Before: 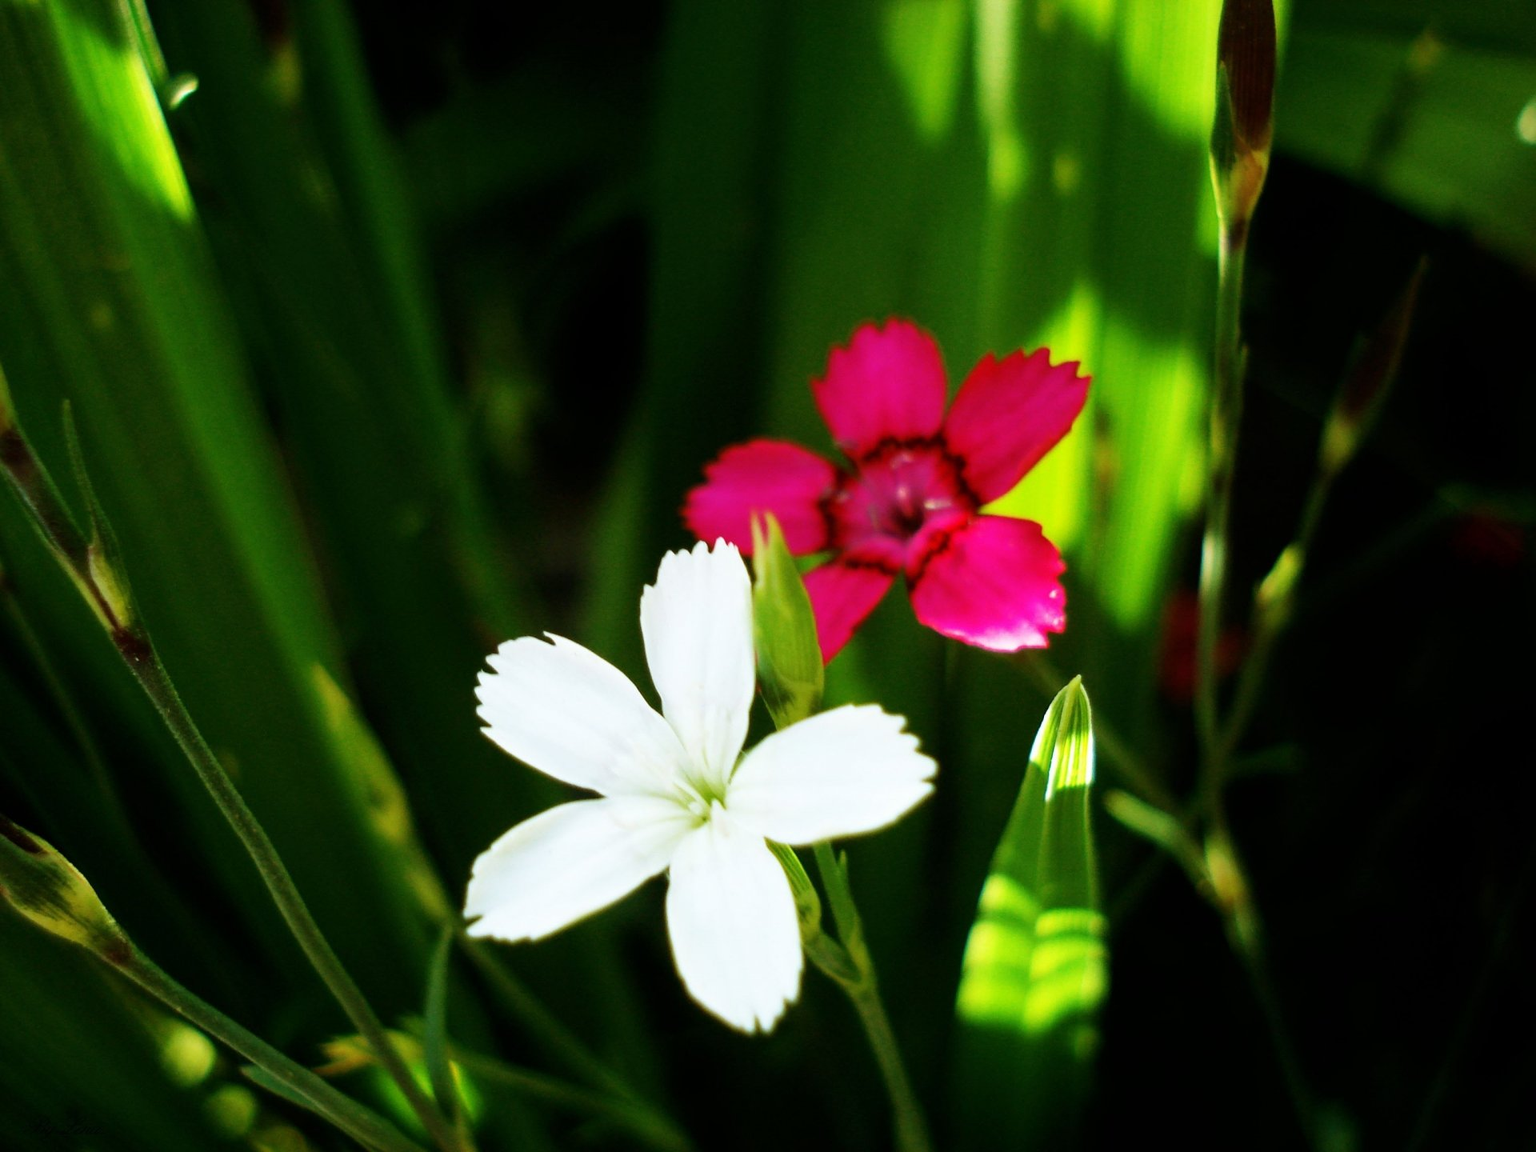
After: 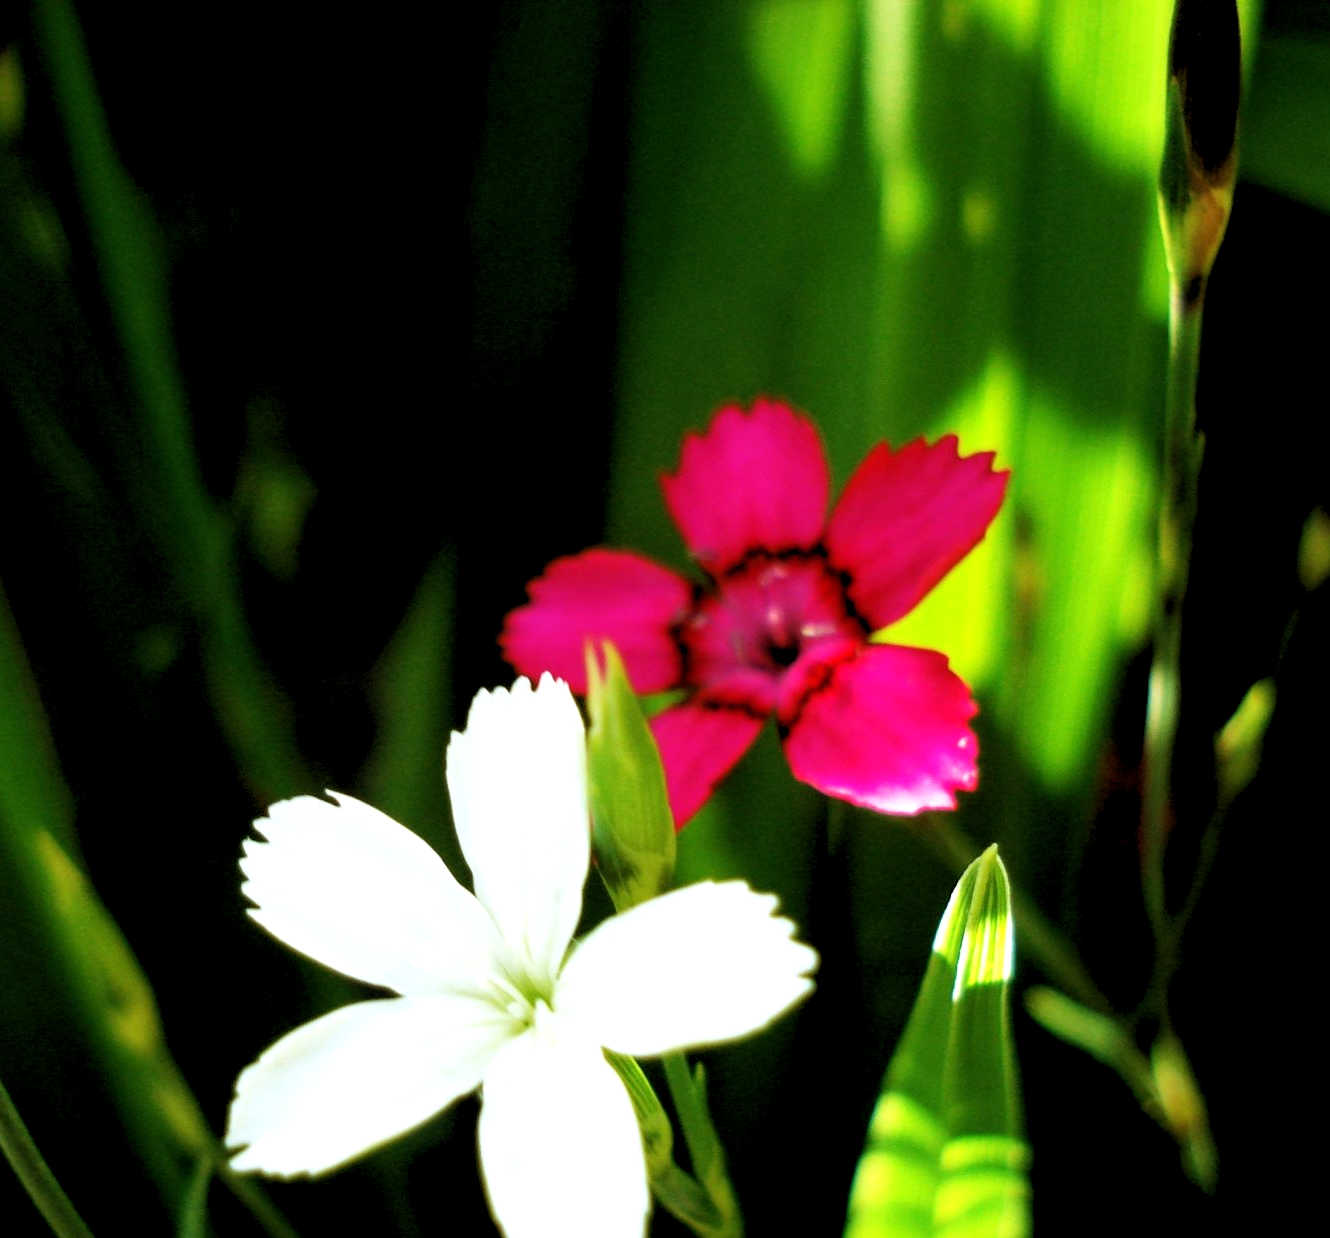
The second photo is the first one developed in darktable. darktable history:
crop: left 18.479%, right 12.2%, bottom 13.971%
rgb levels: levels [[0.01, 0.419, 0.839], [0, 0.5, 1], [0, 0.5, 1]]
